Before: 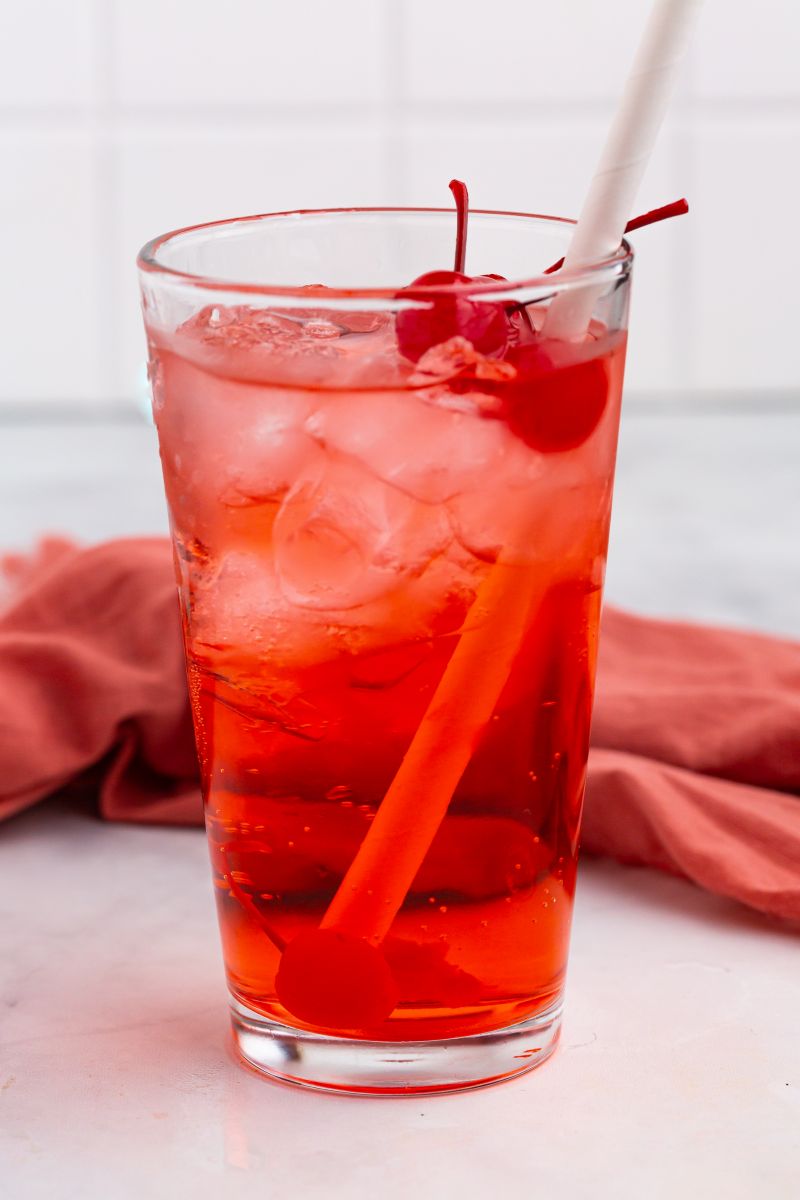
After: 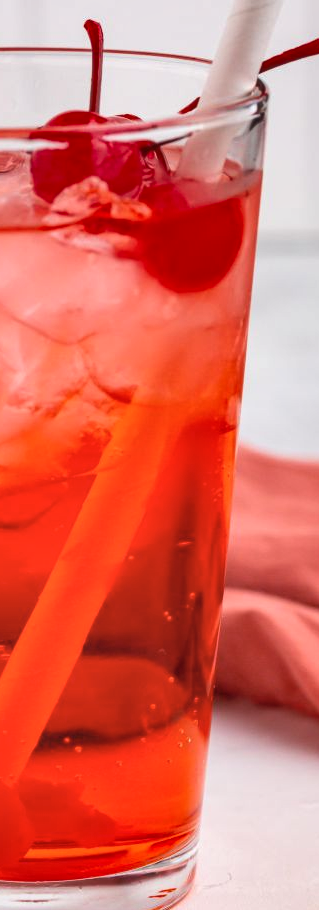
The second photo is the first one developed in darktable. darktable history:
local contrast: on, module defaults
contrast brightness saturation: brightness 0.15
crop: left 45.721%, top 13.393%, right 14.118%, bottom 10.01%
shadows and highlights: low approximation 0.01, soften with gaussian
